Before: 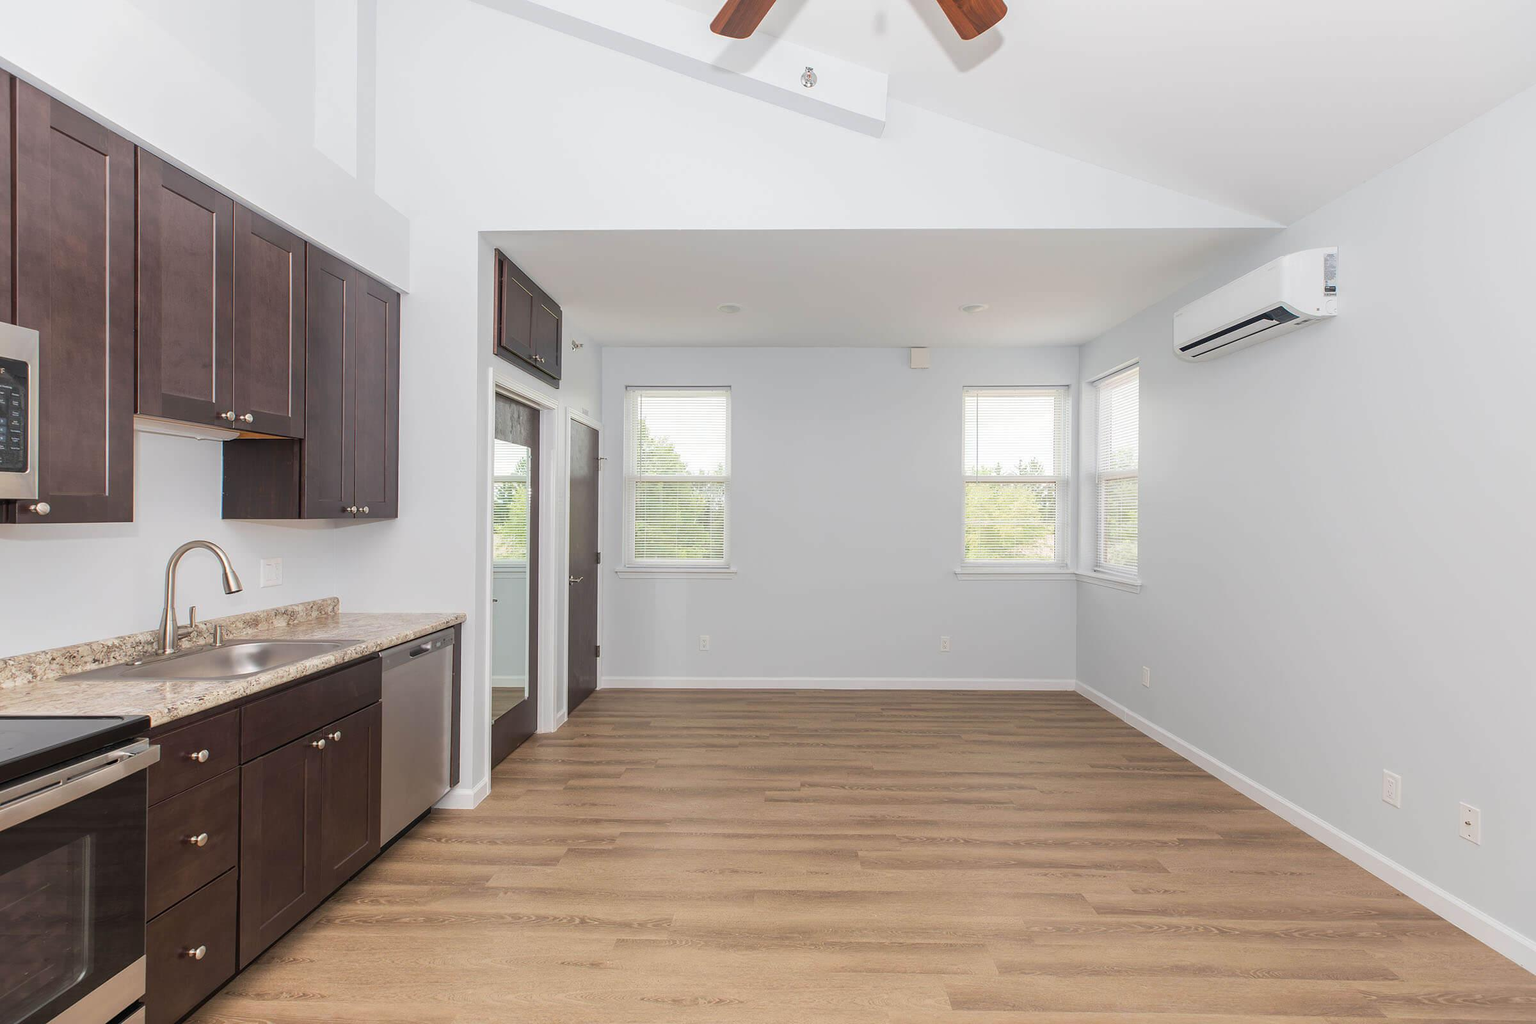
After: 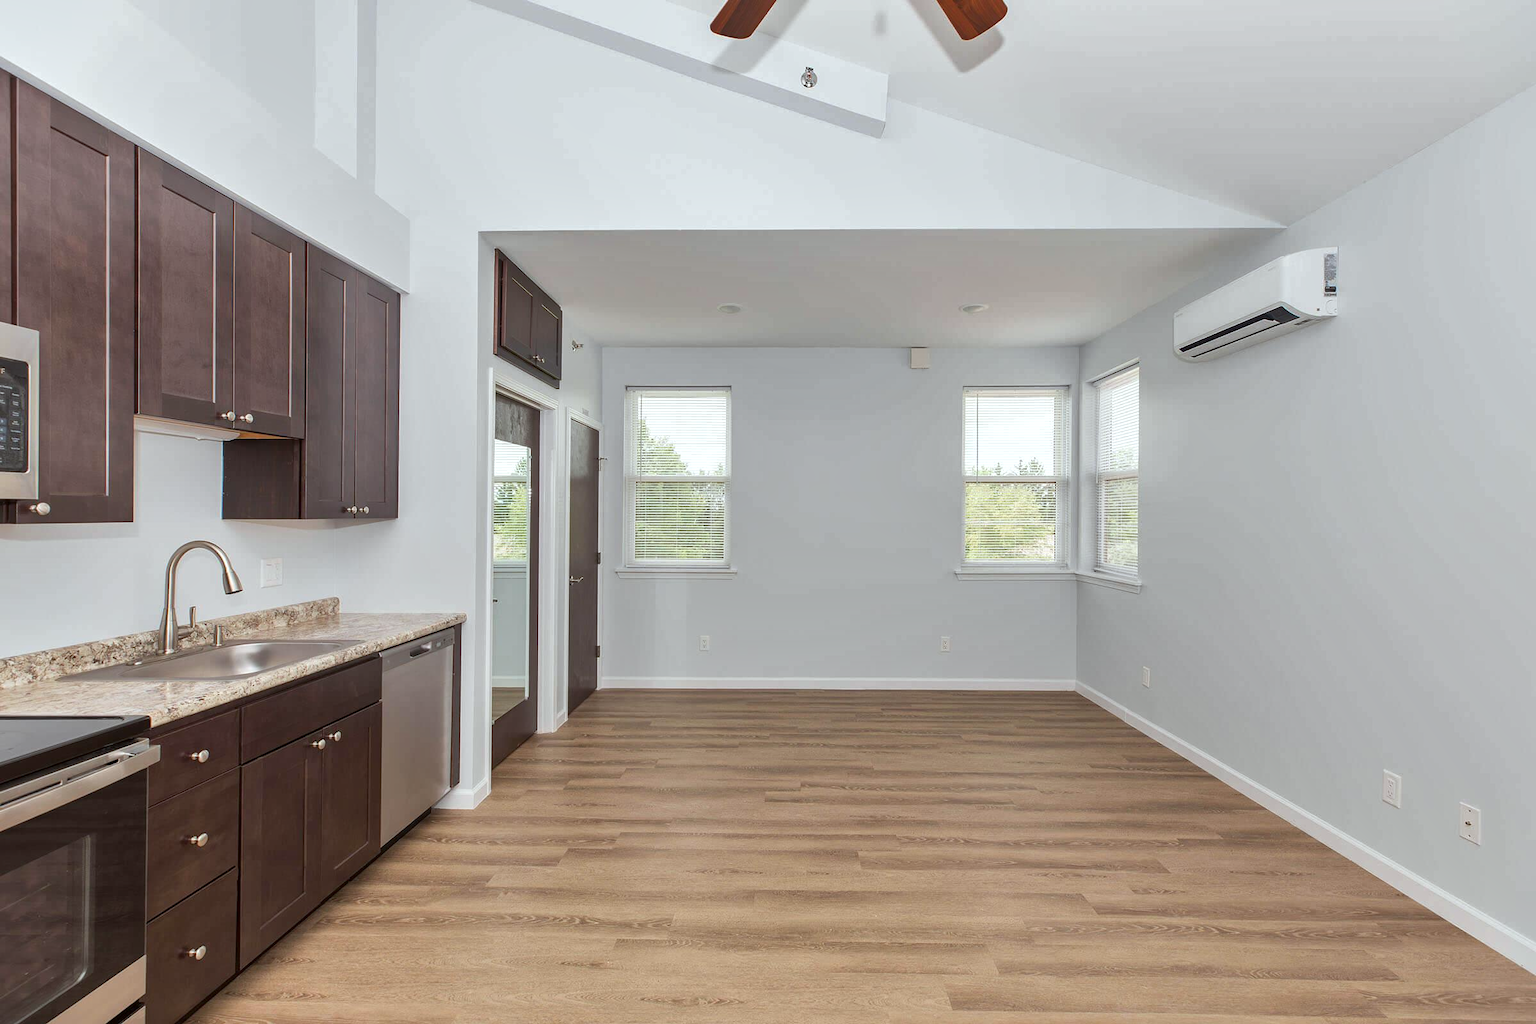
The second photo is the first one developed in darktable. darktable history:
color correction: highlights a* -2.84, highlights b* -2.02, shadows a* 2.44, shadows b* 2.78
shadows and highlights: shadows 13.23, white point adjustment 1.12, soften with gaussian
local contrast: mode bilateral grid, contrast 20, coarseness 50, detail 119%, midtone range 0.2
